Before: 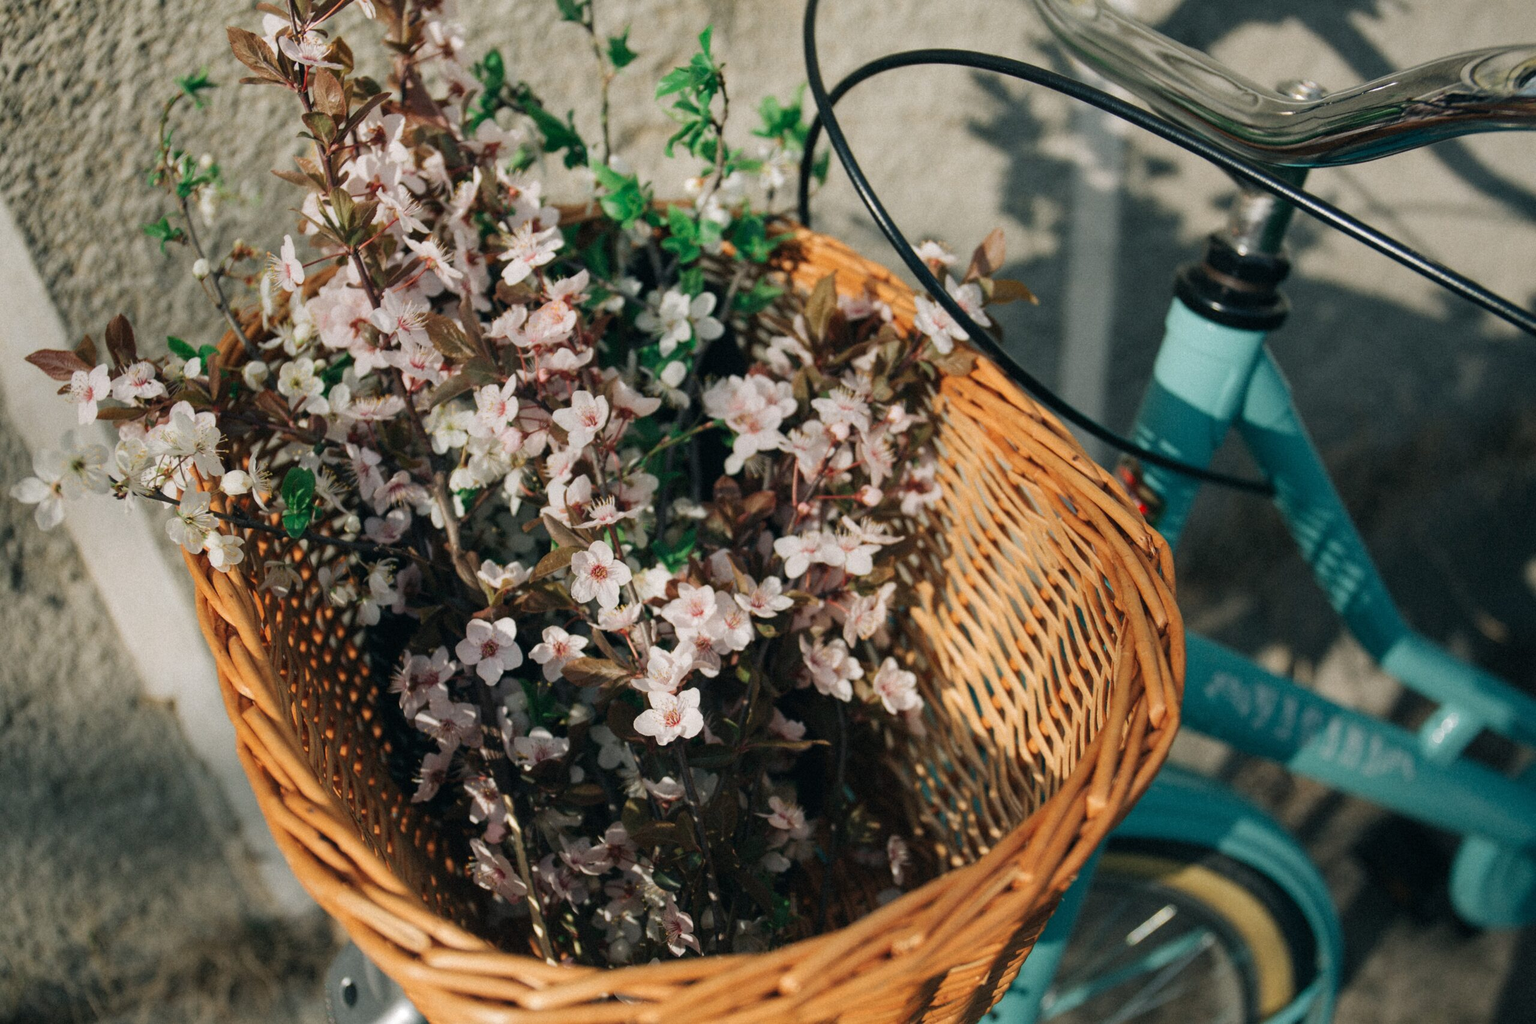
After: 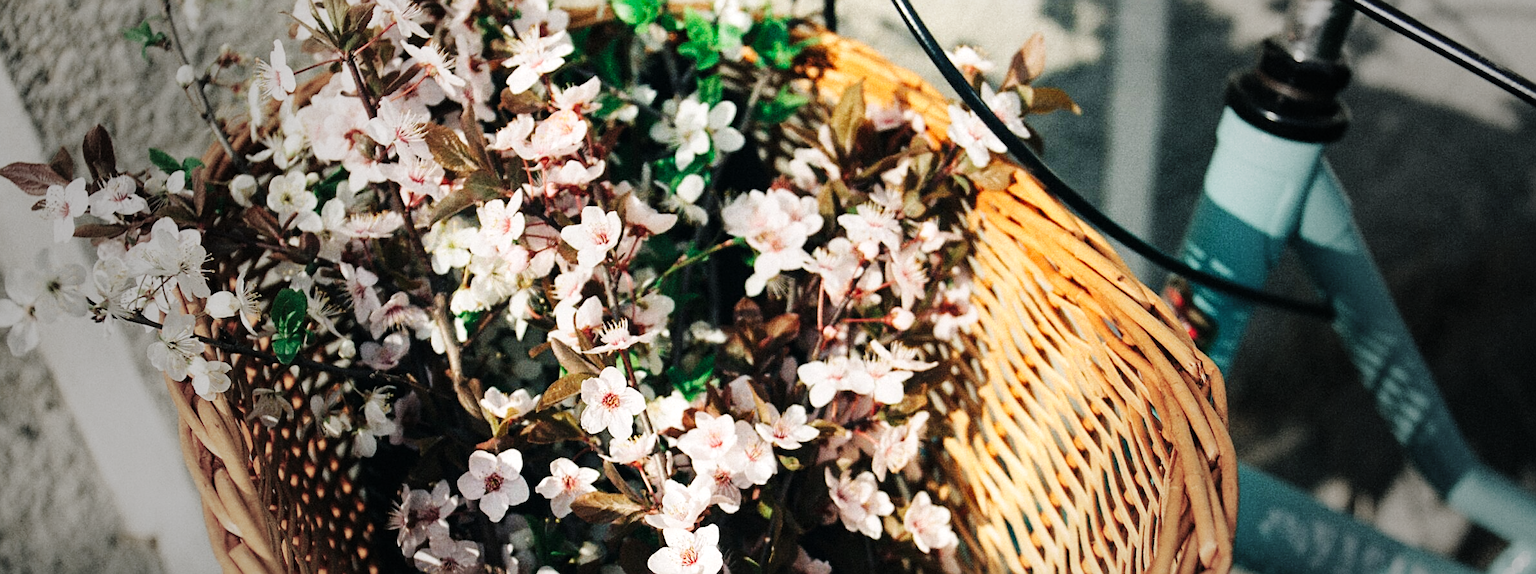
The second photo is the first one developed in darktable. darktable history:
exposure: exposure 0.128 EV, compensate highlight preservation false
crop: left 1.845%, top 19.358%, right 4.657%, bottom 28.166%
vignetting: fall-off start 40.46%, fall-off radius 40.32%
tone equalizer: -8 EV -0.448 EV, -7 EV -0.387 EV, -6 EV -0.356 EV, -5 EV -0.233 EV, -3 EV 0.197 EV, -2 EV 0.347 EV, -1 EV 0.378 EV, +0 EV 0.428 EV, mask exposure compensation -0.495 EV
sharpen: on, module defaults
base curve: curves: ch0 [(0, 0) (0.032, 0.025) (0.121, 0.166) (0.206, 0.329) (0.605, 0.79) (1, 1)], preserve colors none
